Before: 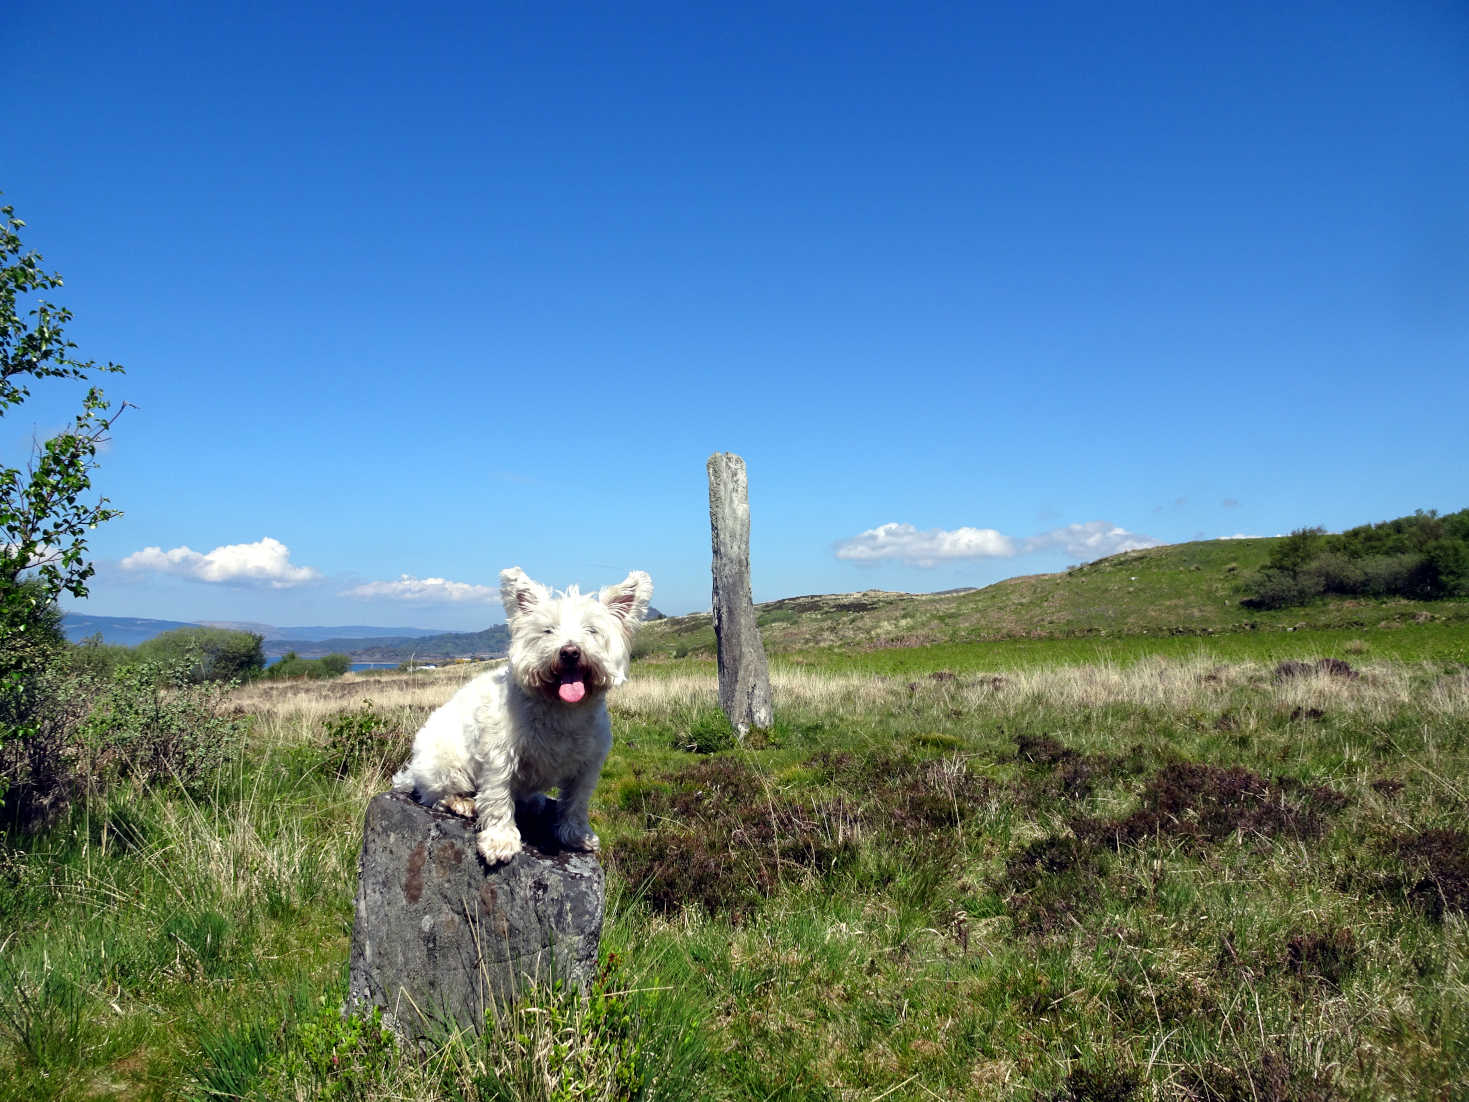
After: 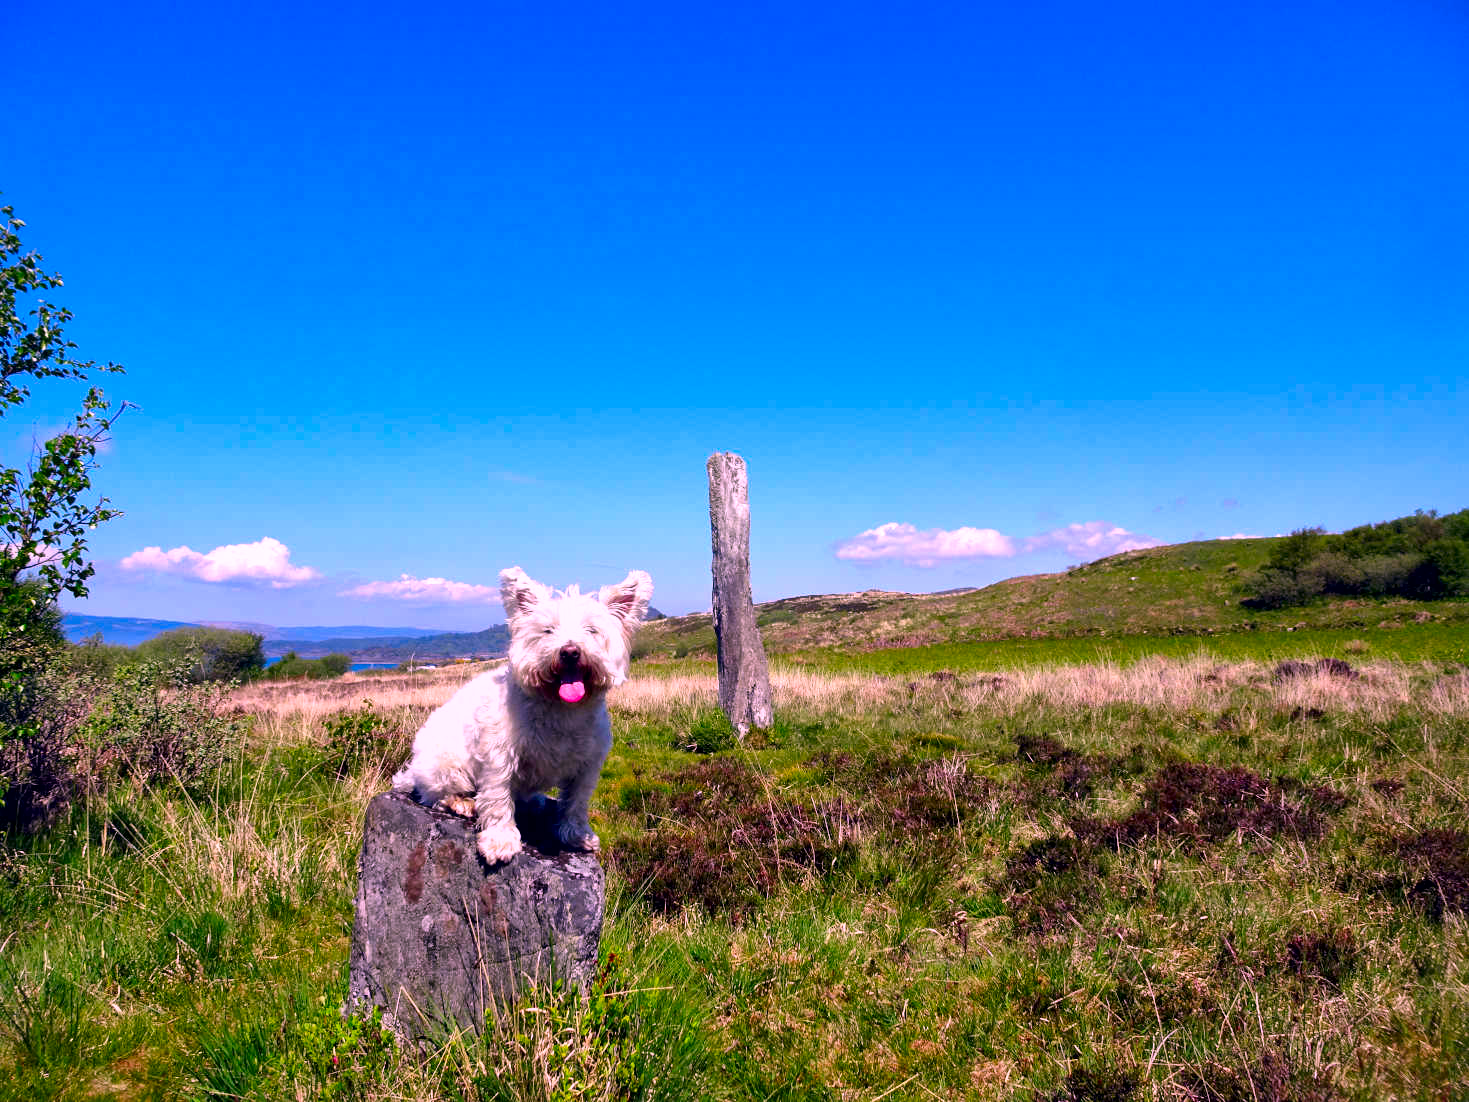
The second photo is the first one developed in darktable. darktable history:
color correction: highlights a* 19.5, highlights b* -11.53, saturation 1.69
local contrast: mode bilateral grid, contrast 20, coarseness 50, detail 141%, midtone range 0.2
